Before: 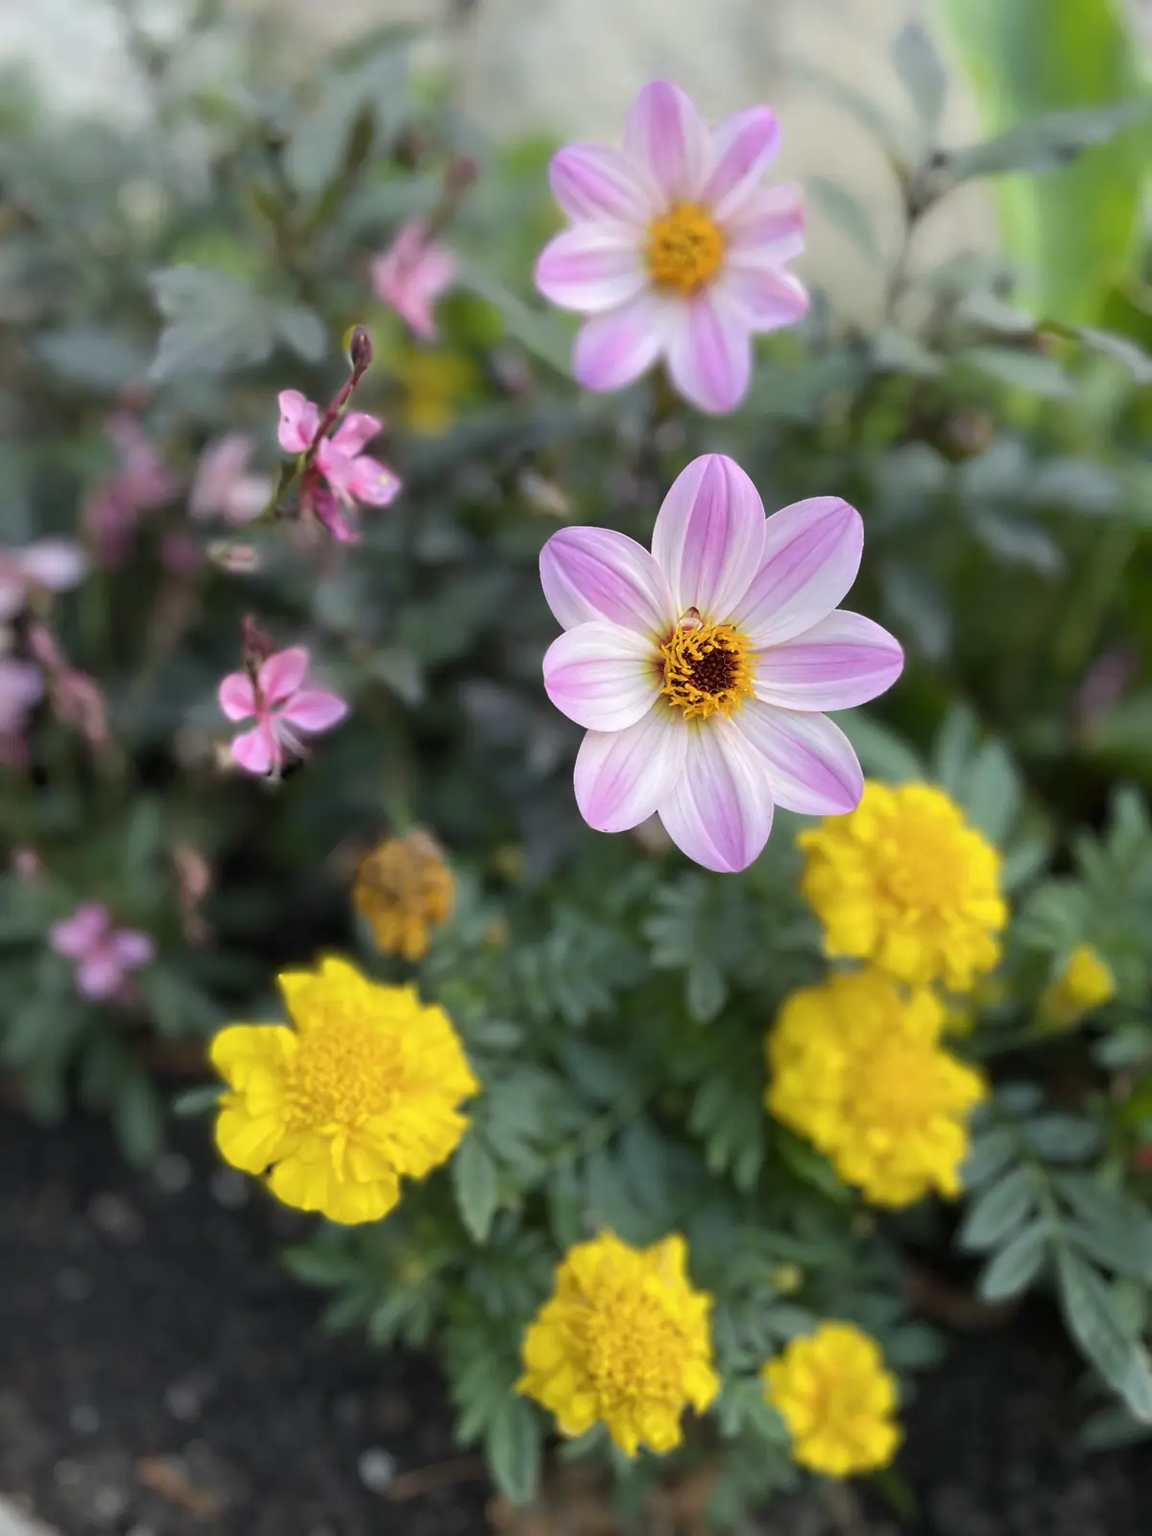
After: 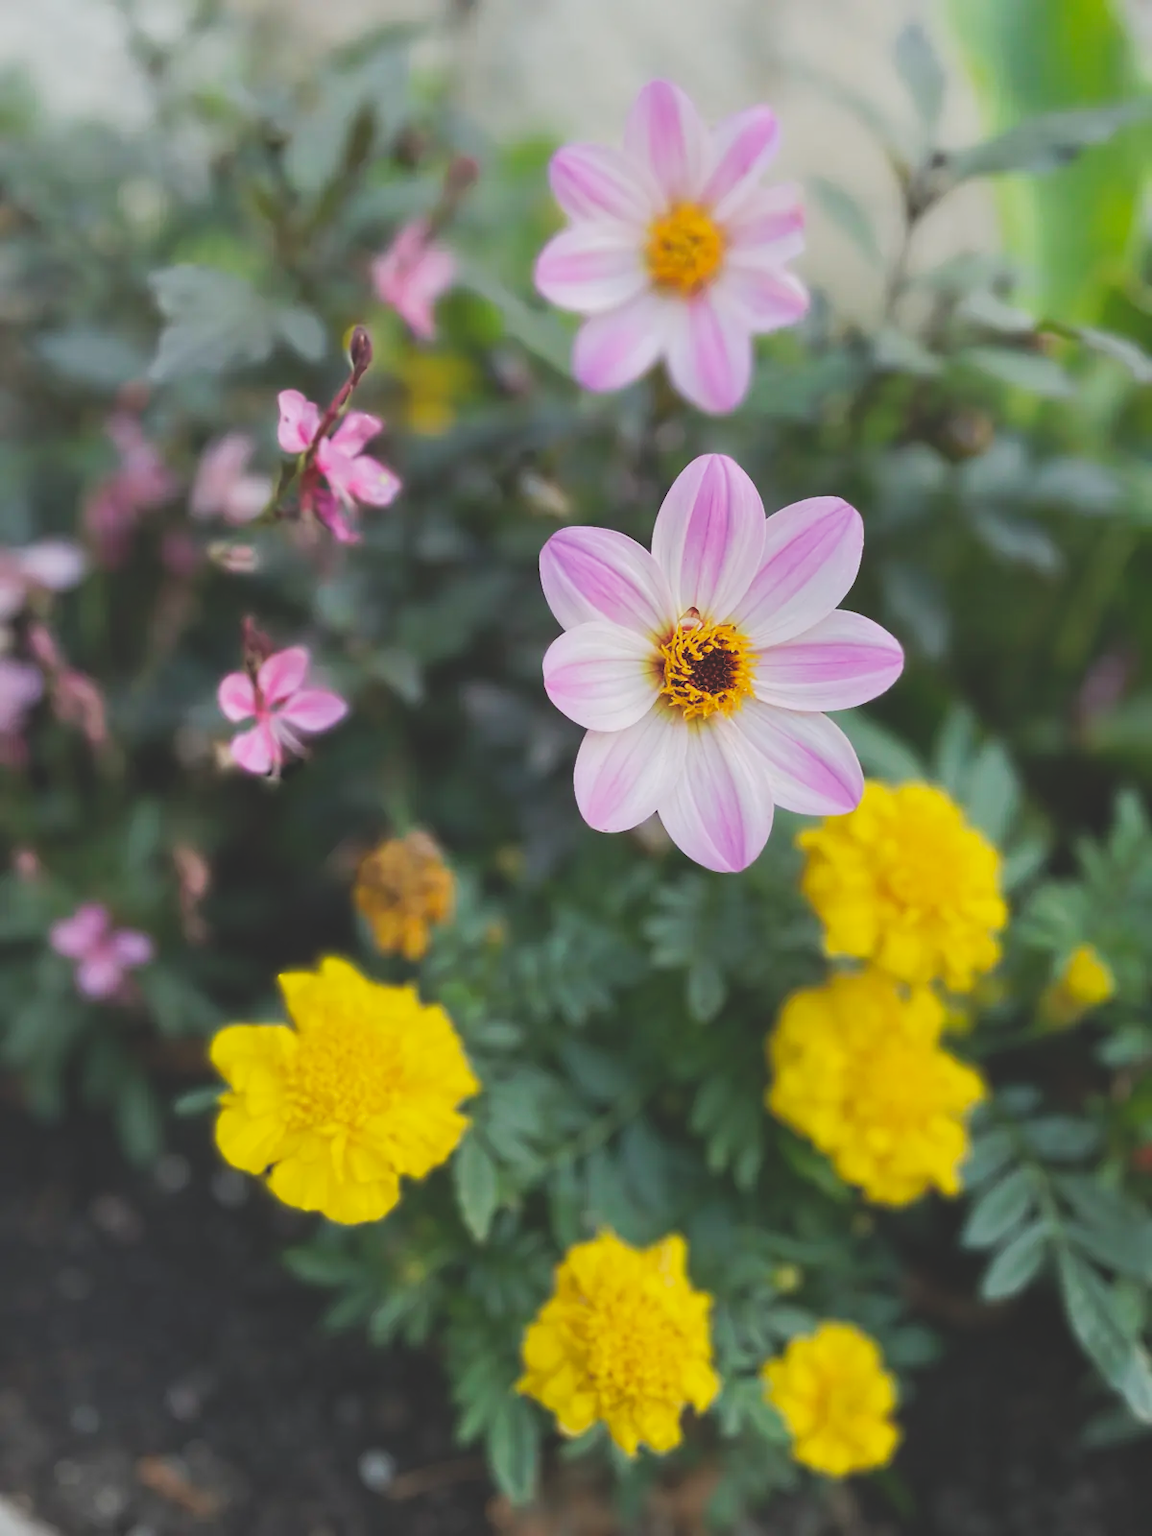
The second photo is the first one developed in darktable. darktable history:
exposure: black level correction -0.035, exposure -0.495 EV, compensate highlight preservation false
tone curve: curves: ch0 [(0, 0) (0.003, 0.049) (0.011, 0.052) (0.025, 0.061) (0.044, 0.08) (0.069, 0.101) (0.1, 0.119) (0.136, 0.139) (0.177, 0.172) (0.224, 0.222) (0.277, 0.292) (0.335, 0.367) (0.399, 0.444) (0.468, 0.538) (0.543, 0.623) (0.623, 0.713) (0.709, 0.784) (0.801, 0.844) (0.898, 0.916) (1, 1)], preserve colors none
